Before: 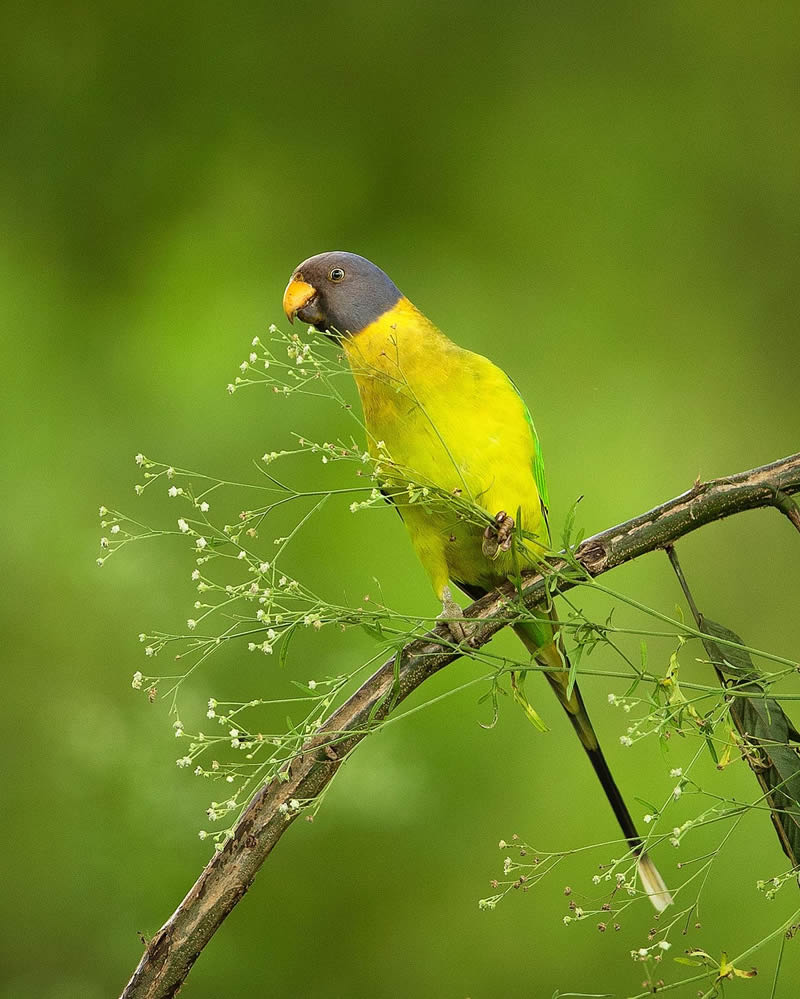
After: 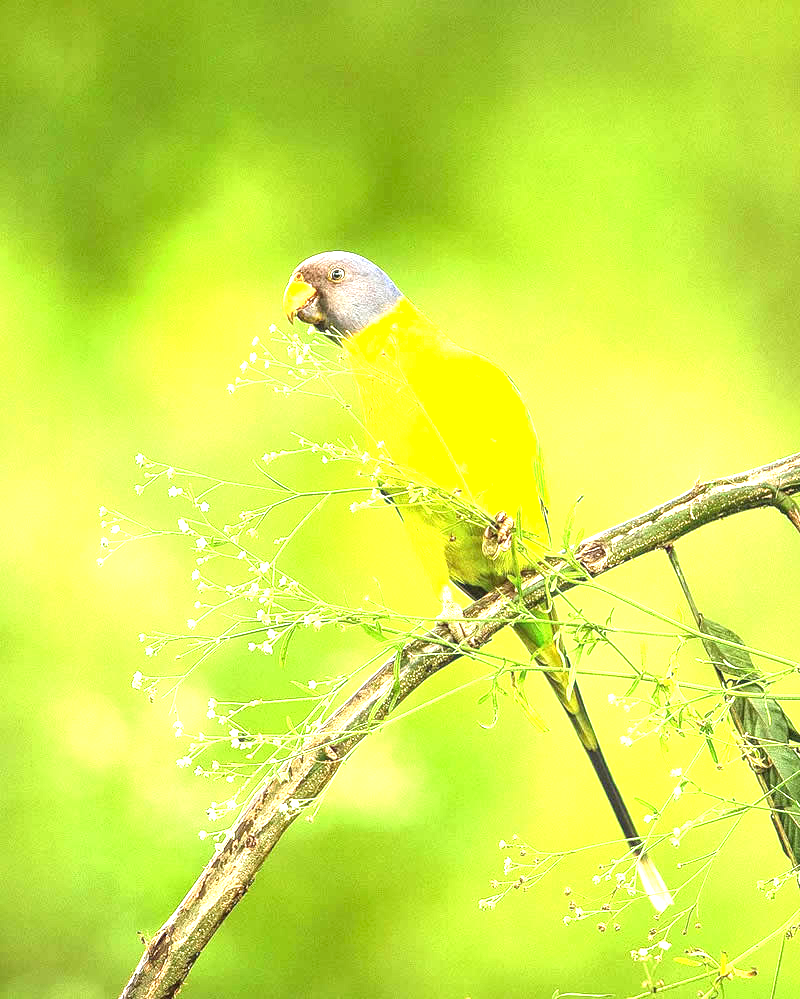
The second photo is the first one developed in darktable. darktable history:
exposure: exposure 2.234 EV, compensate highlight preservation false
local contrast: on, module defaults
